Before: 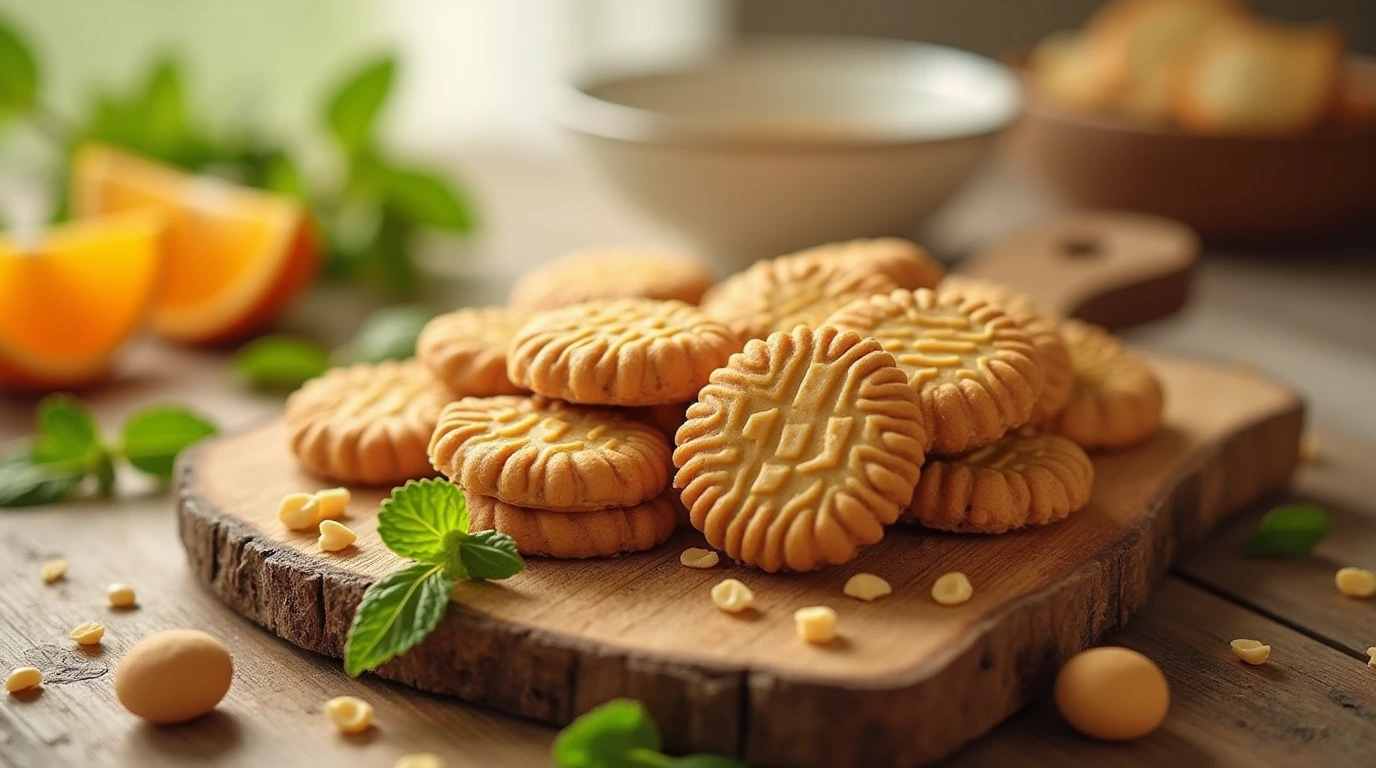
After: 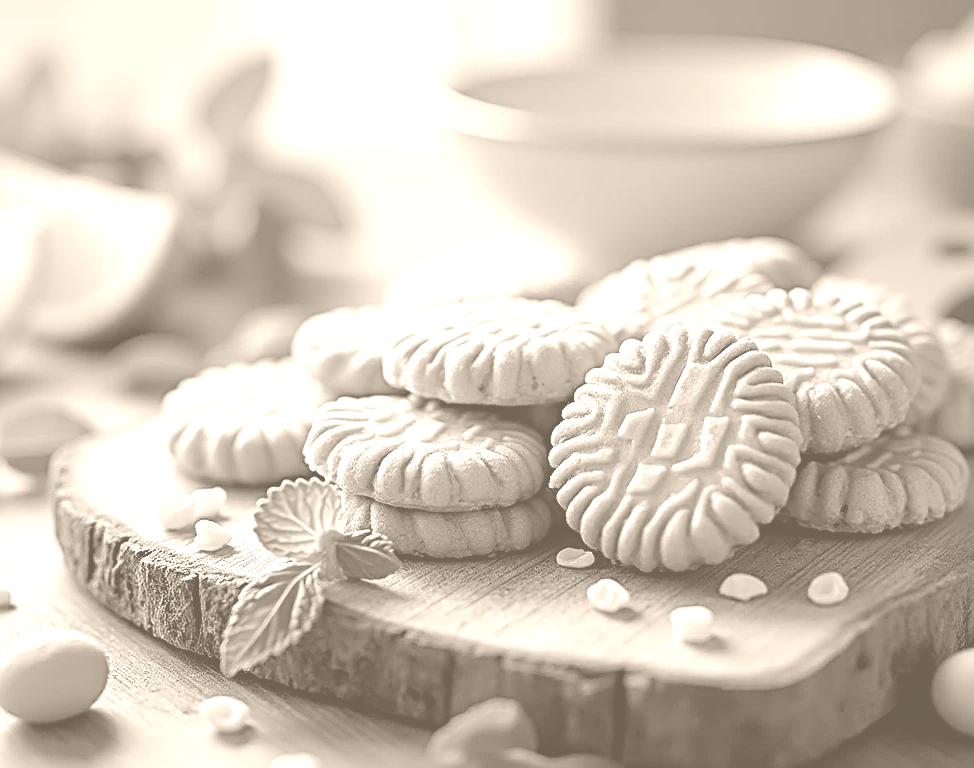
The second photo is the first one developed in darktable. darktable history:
colorize: hue 34.49°, saturation 35.33%, source mix 100%, version 1
contrast brightness saturation: contrast -0.26, saturation -0.43
crop and rotate: left 9.061%, right 20.142%
sharpen: radius 3.025, amount 0.757
white balance: emerald 1
color balance rgb: linear chroma grading › global chroma 15%, perceptual saturation grading › global saturation 30%
exposure: black level correction 0.005, exposure 0.014 EV, compensate highlight preservation false
color zones: curves: ch0 [(0, 0.447) (0.184, 0.543) (0.323, 0.476) (0.429, 0.445) (0.571, 0.443) (0.714, 0.451) (0.857, 0.452) (1, 0.447)]; ch1 [(0, 0.464) (0.176, 0.46) (0.287, 0.177) (0.429, 0.002) (0.571, 0) (0.714, 0) (0.857, 0) (1, 0.464)], mix 20%
